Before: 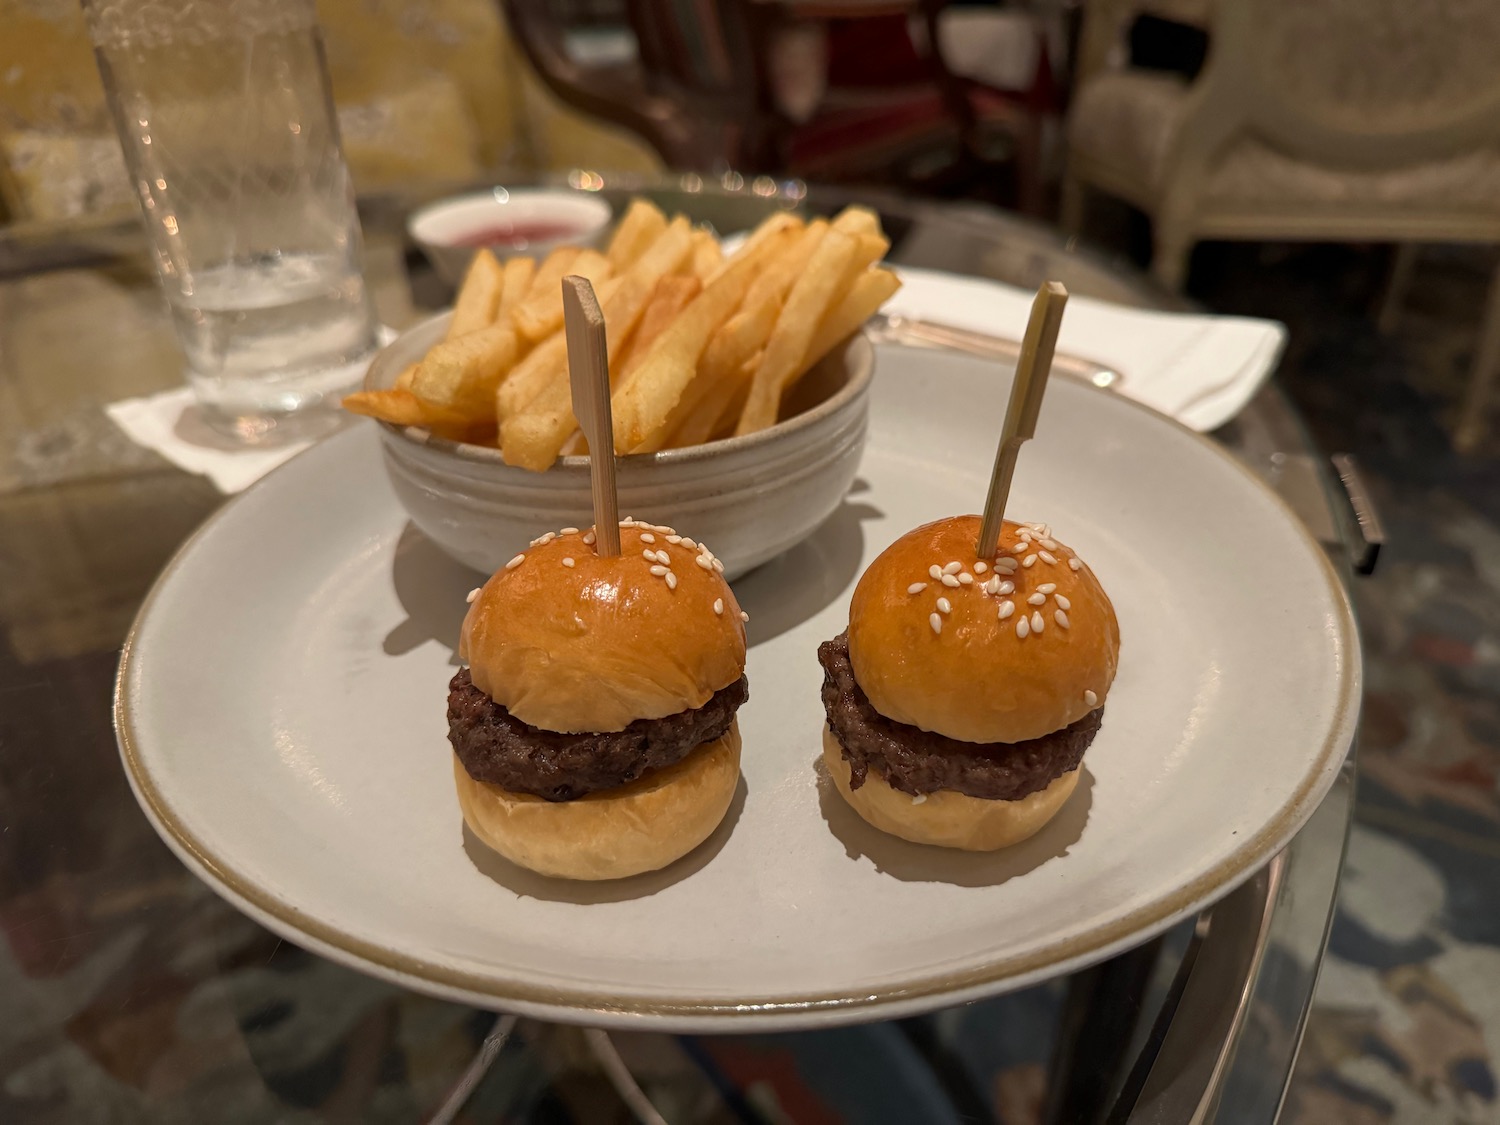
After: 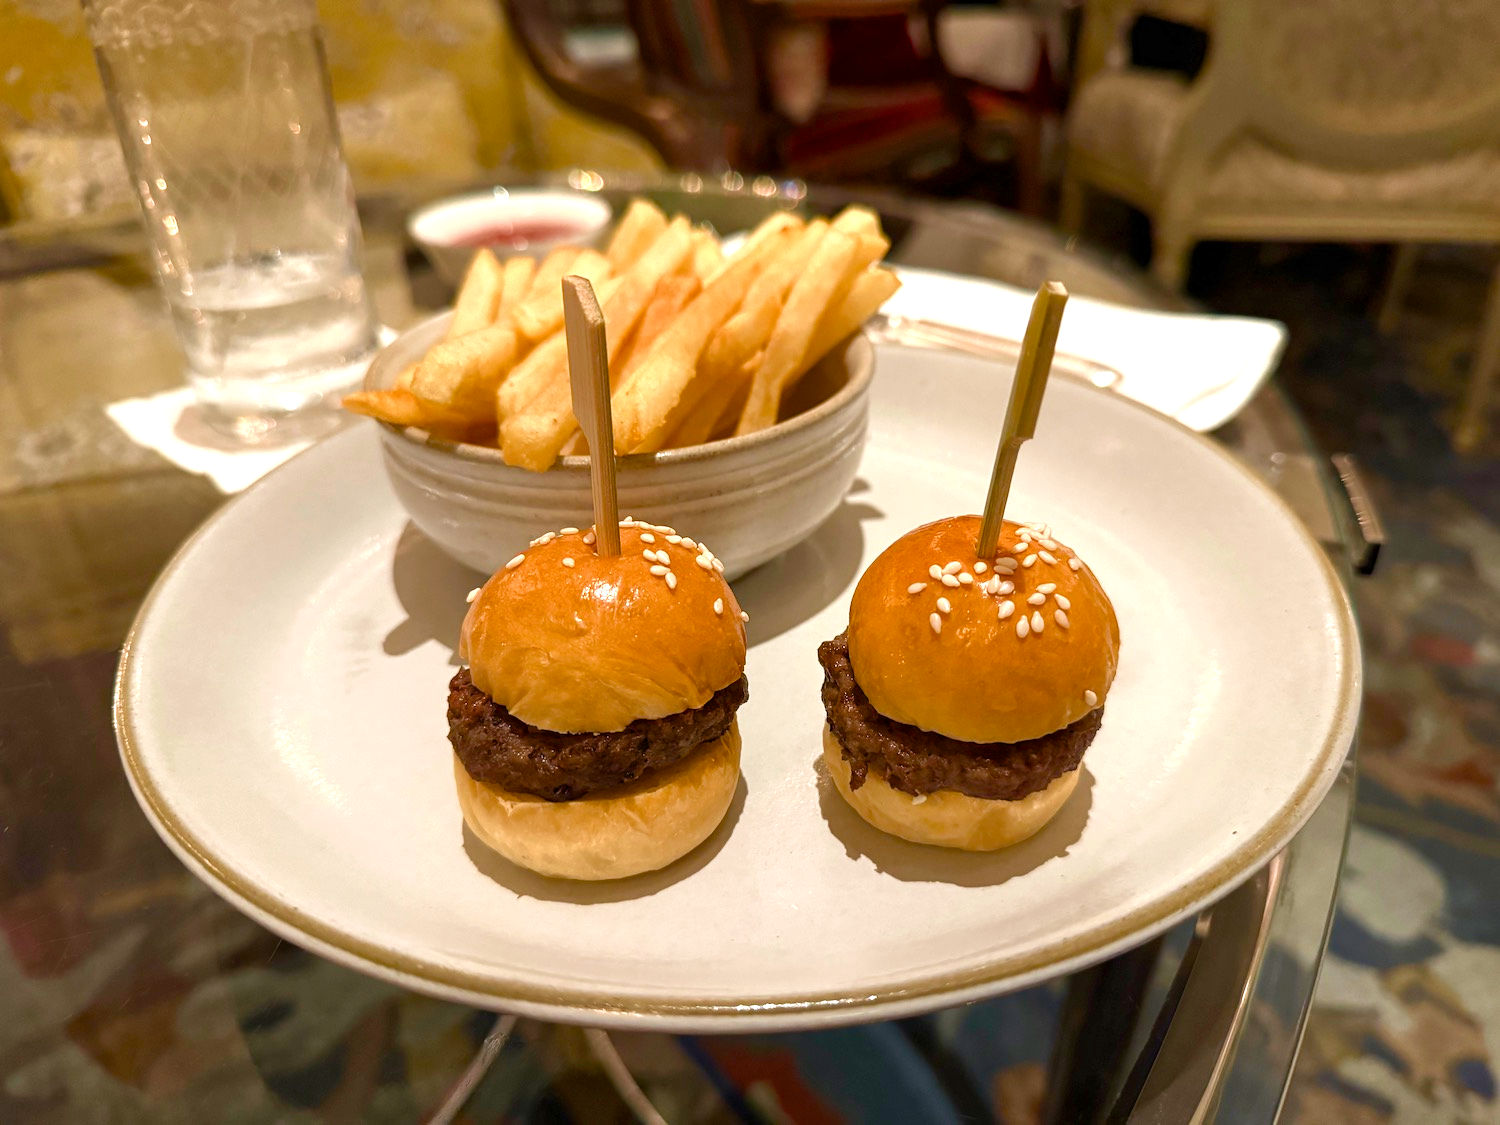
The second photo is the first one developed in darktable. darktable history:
exposure: exposure 0.403 EV, compensate highlight preservation false
velvia: on, module defaults
color balance rgb: power › hue 62.24°, linear chroma grading › global chroma 15.566%, perceptual saturation grading › global saturation 20%, perceptual saturation grading › highlights -50.154%, perceptual saturation grading › shadows 30.231%, perceptual brilliance grading › global brilliance 11.154%
color calibration: illuminant same as pipeline (D50), adaptation none (bypass), x 0.333, y 0.335, temperature 5007.8 K
